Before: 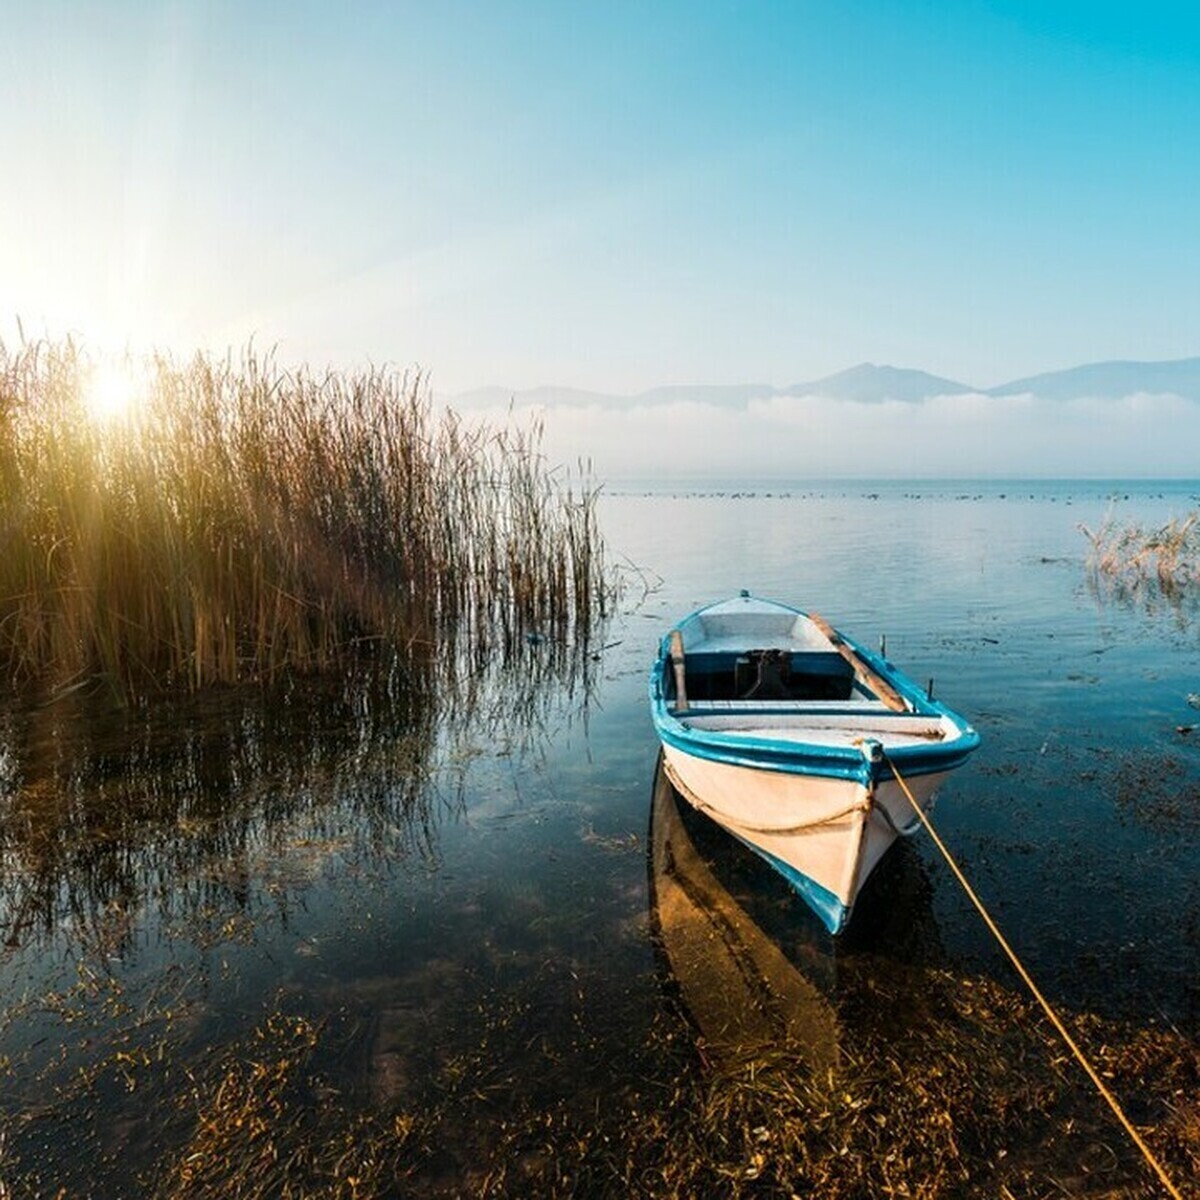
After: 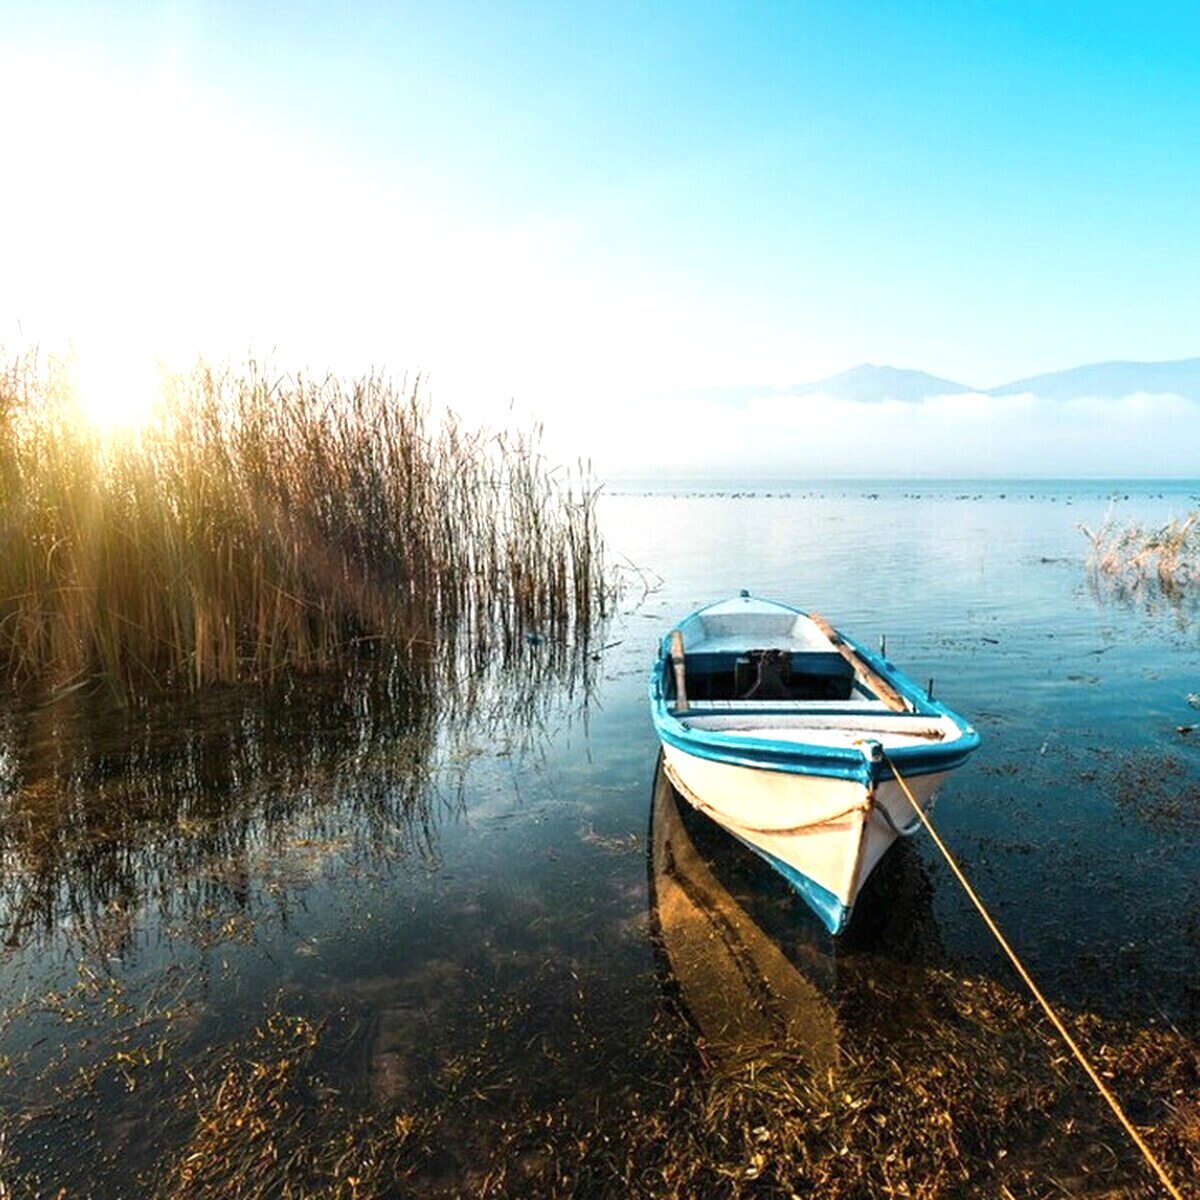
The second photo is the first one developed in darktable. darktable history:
exposure: black level correction 0, exposure 0.6 EV, compensate highlight preservation false
contrast brightness saturation: saturation -0.05
